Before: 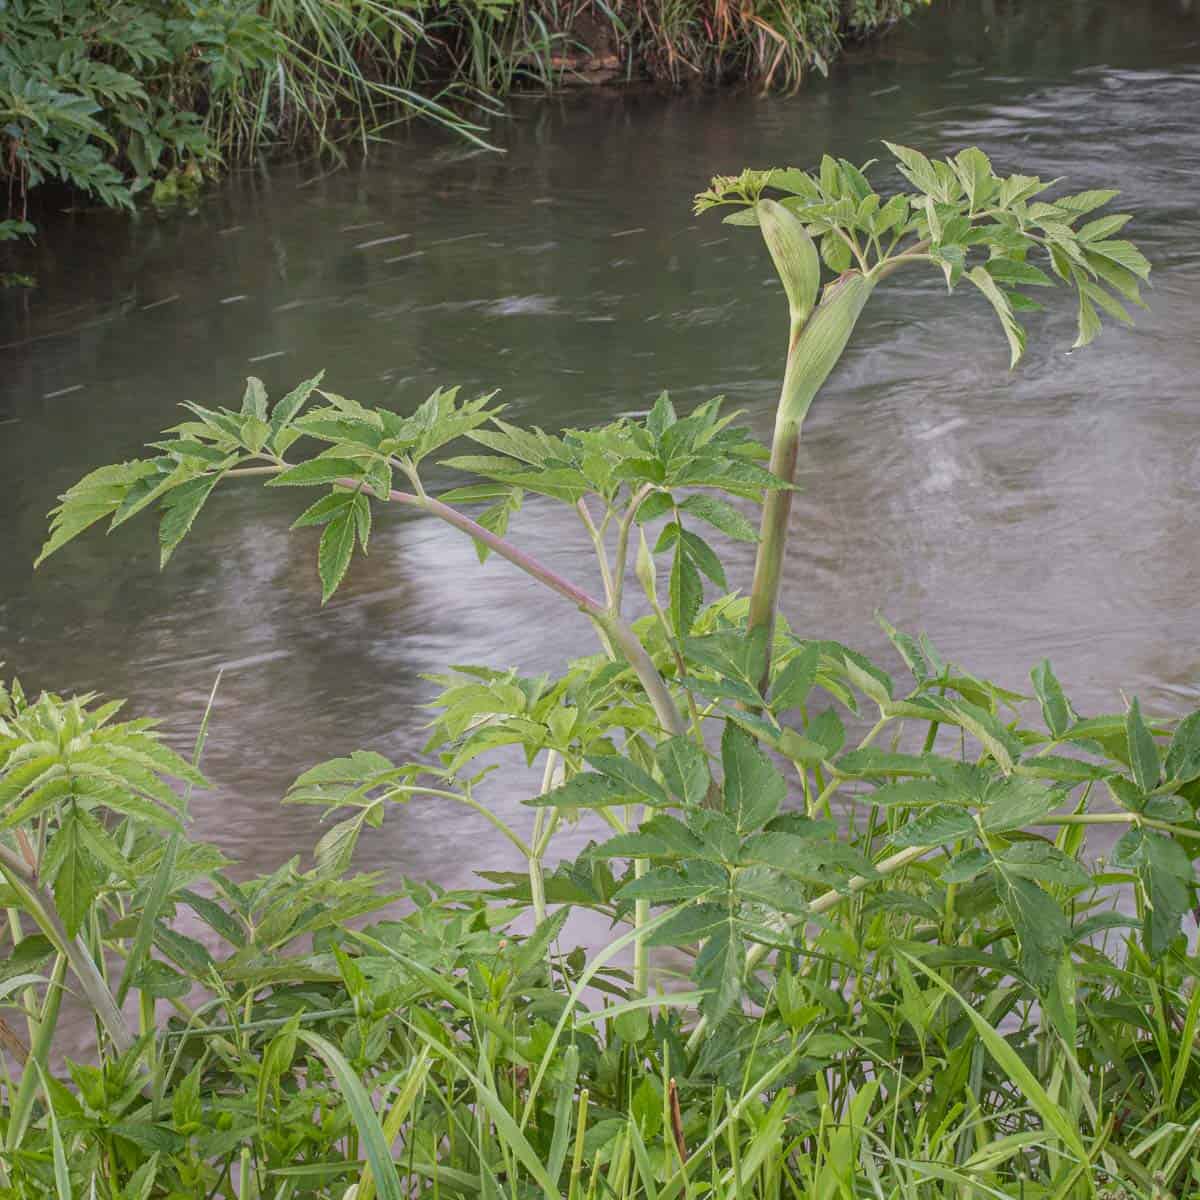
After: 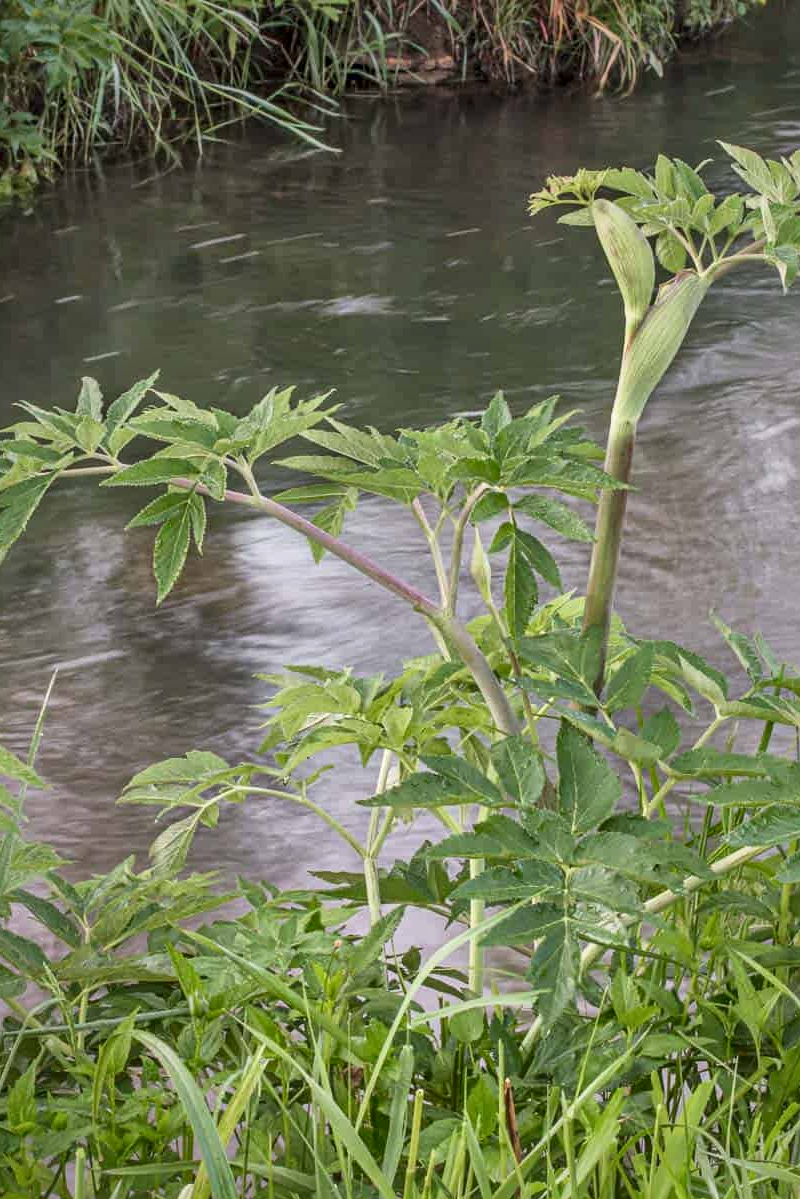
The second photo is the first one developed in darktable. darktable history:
crop and rotate: left 13.802%, right 19.475%
local contrast: mode bilateral grid, contrast 25, coarseness 47, detail 151%, midtone range 0.2
color correction: highlights a* 0.023, highlights b* -0.35
